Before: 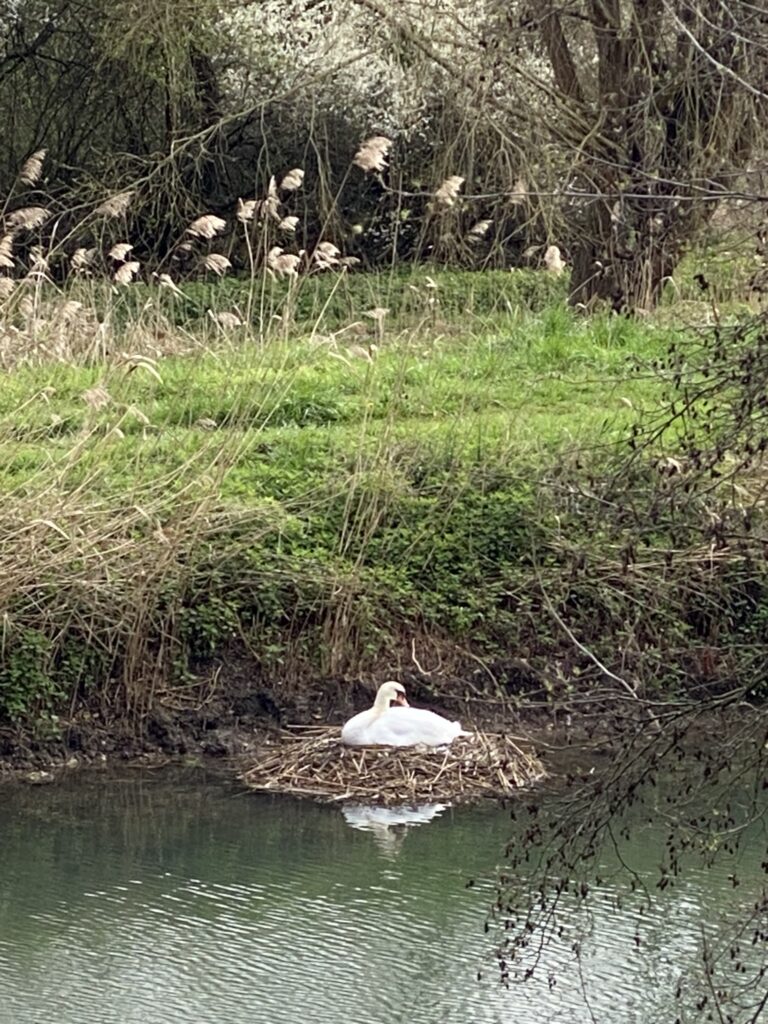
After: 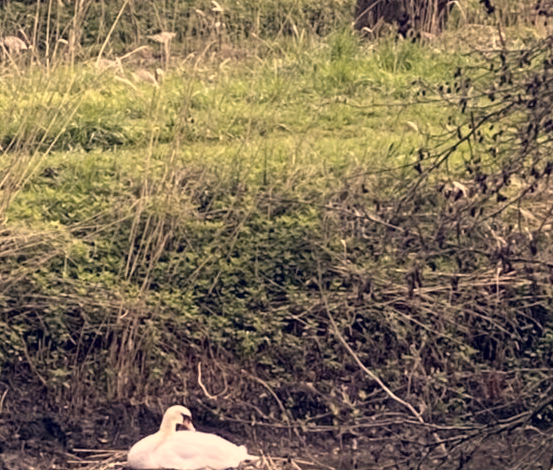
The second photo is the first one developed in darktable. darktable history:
shadows and highlights: highlights 70.7, soften with gaussian
crop and rotate: left 27.938%, top 27.046%, bottom 27.046%
color correction: highlights a* 19.59, highlights b* 27.49, shadows a* 3.46, shadows b* -17.28, saturation 0.73
